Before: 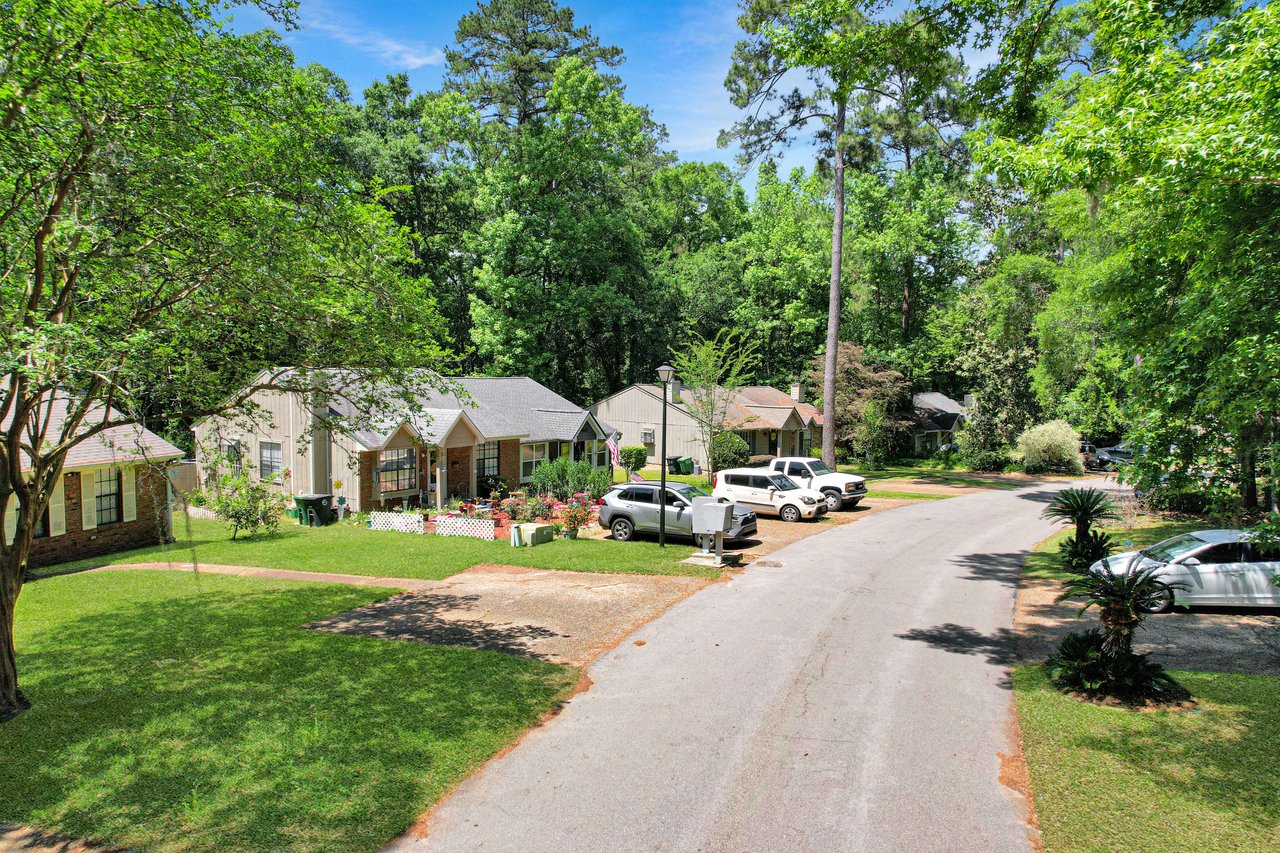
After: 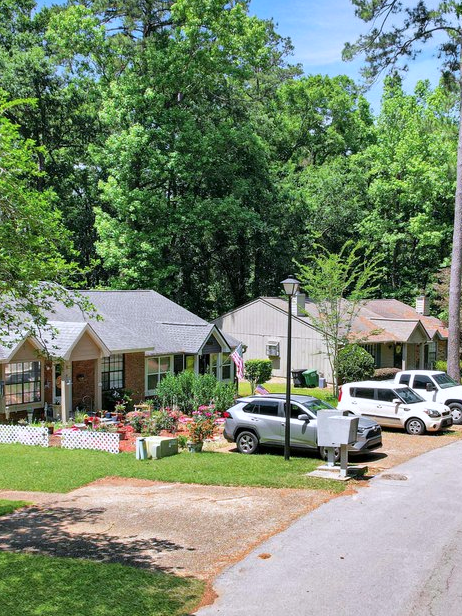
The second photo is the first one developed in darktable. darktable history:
crop and rotate: left 29.359%, top 10.217%, right 34.542%, bottom 17.452%
color calibration: illuminant as shot in camera, x 0.358, y 0.373, temperature 4628.91 K
shadows and highlights: shadows 37.01, highlights -27.66, soften with gaussian
